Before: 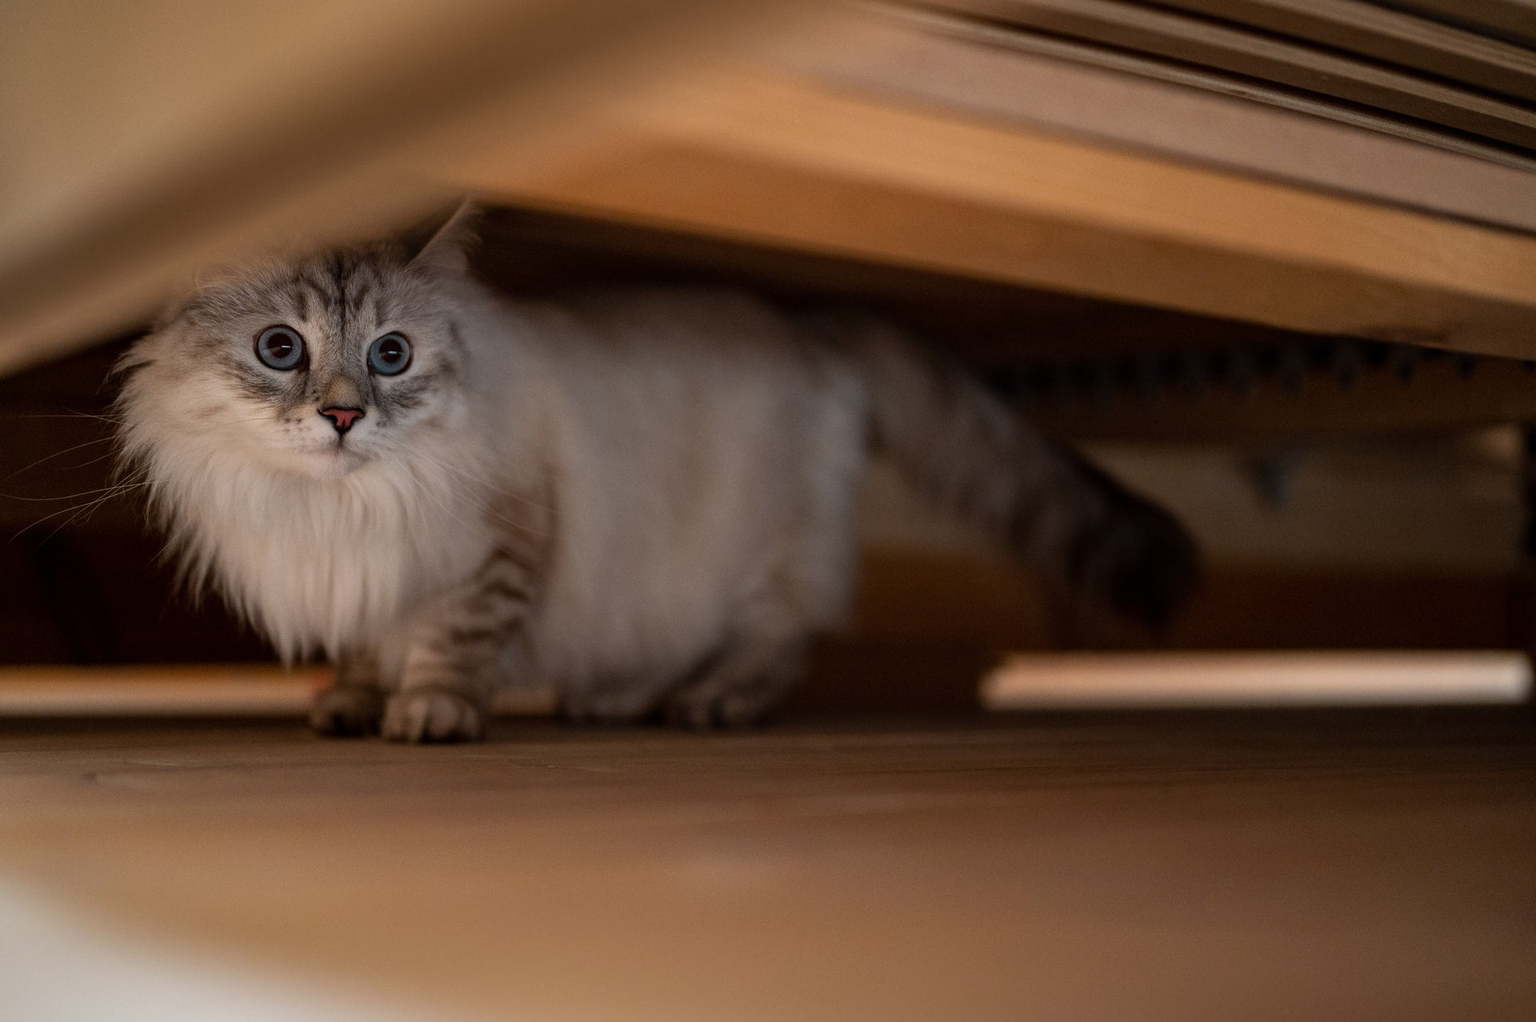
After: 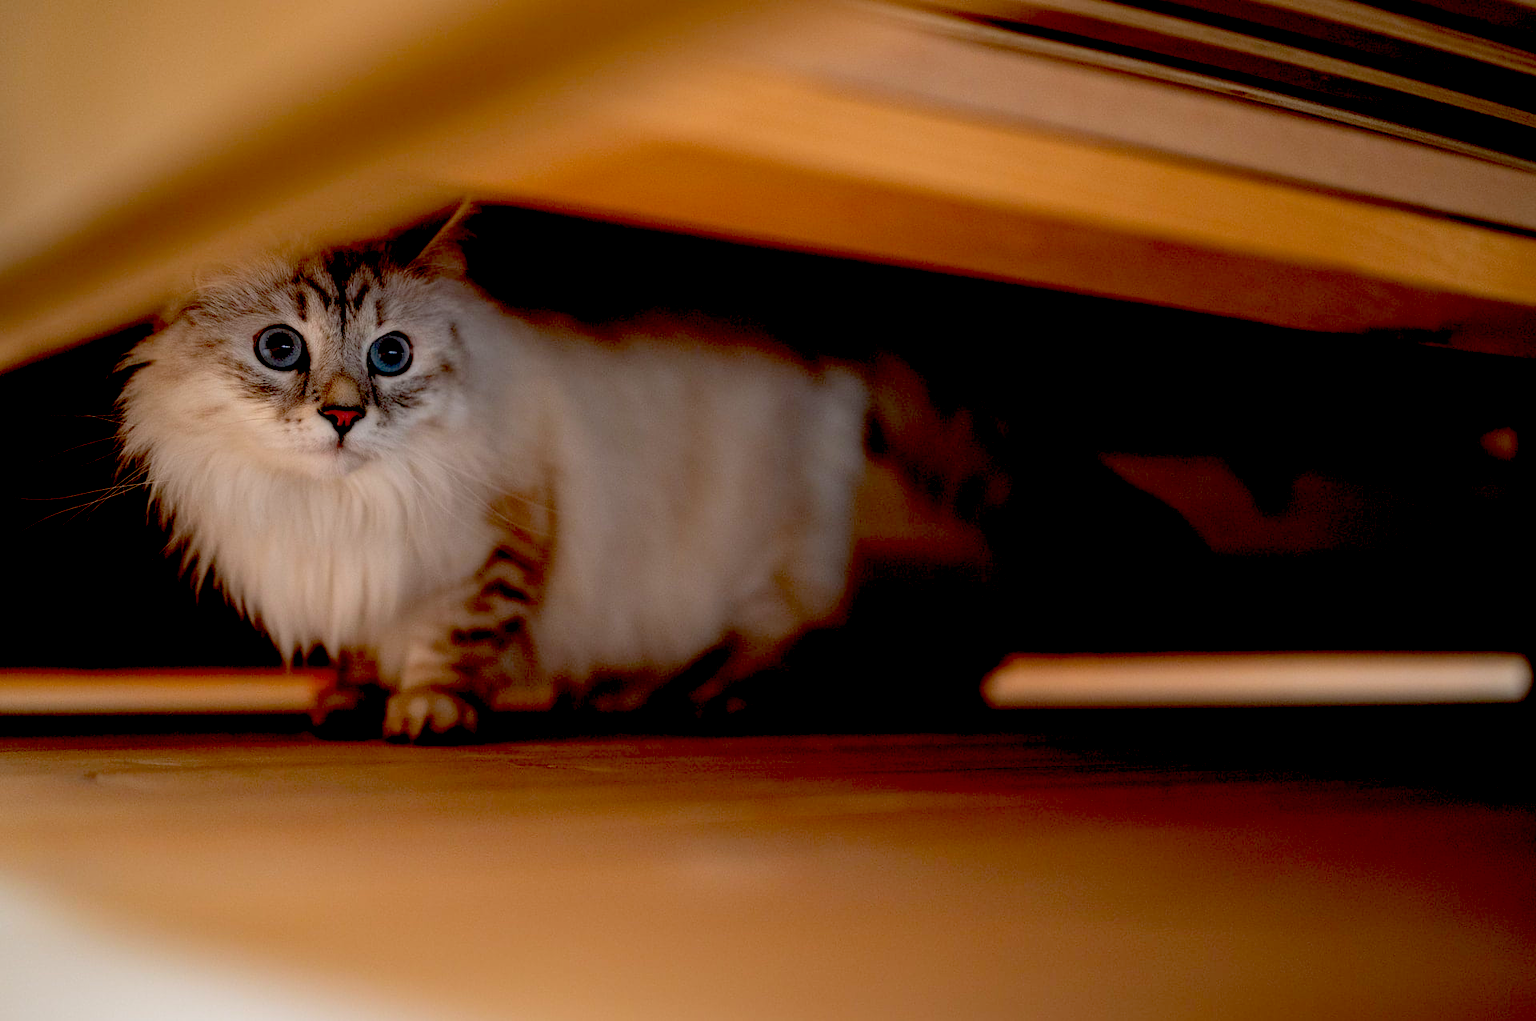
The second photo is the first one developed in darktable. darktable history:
local contrast: detail 70%
exposure: black level correction 0.035, exposure 0.902 EV, compensate highlight preservation false
